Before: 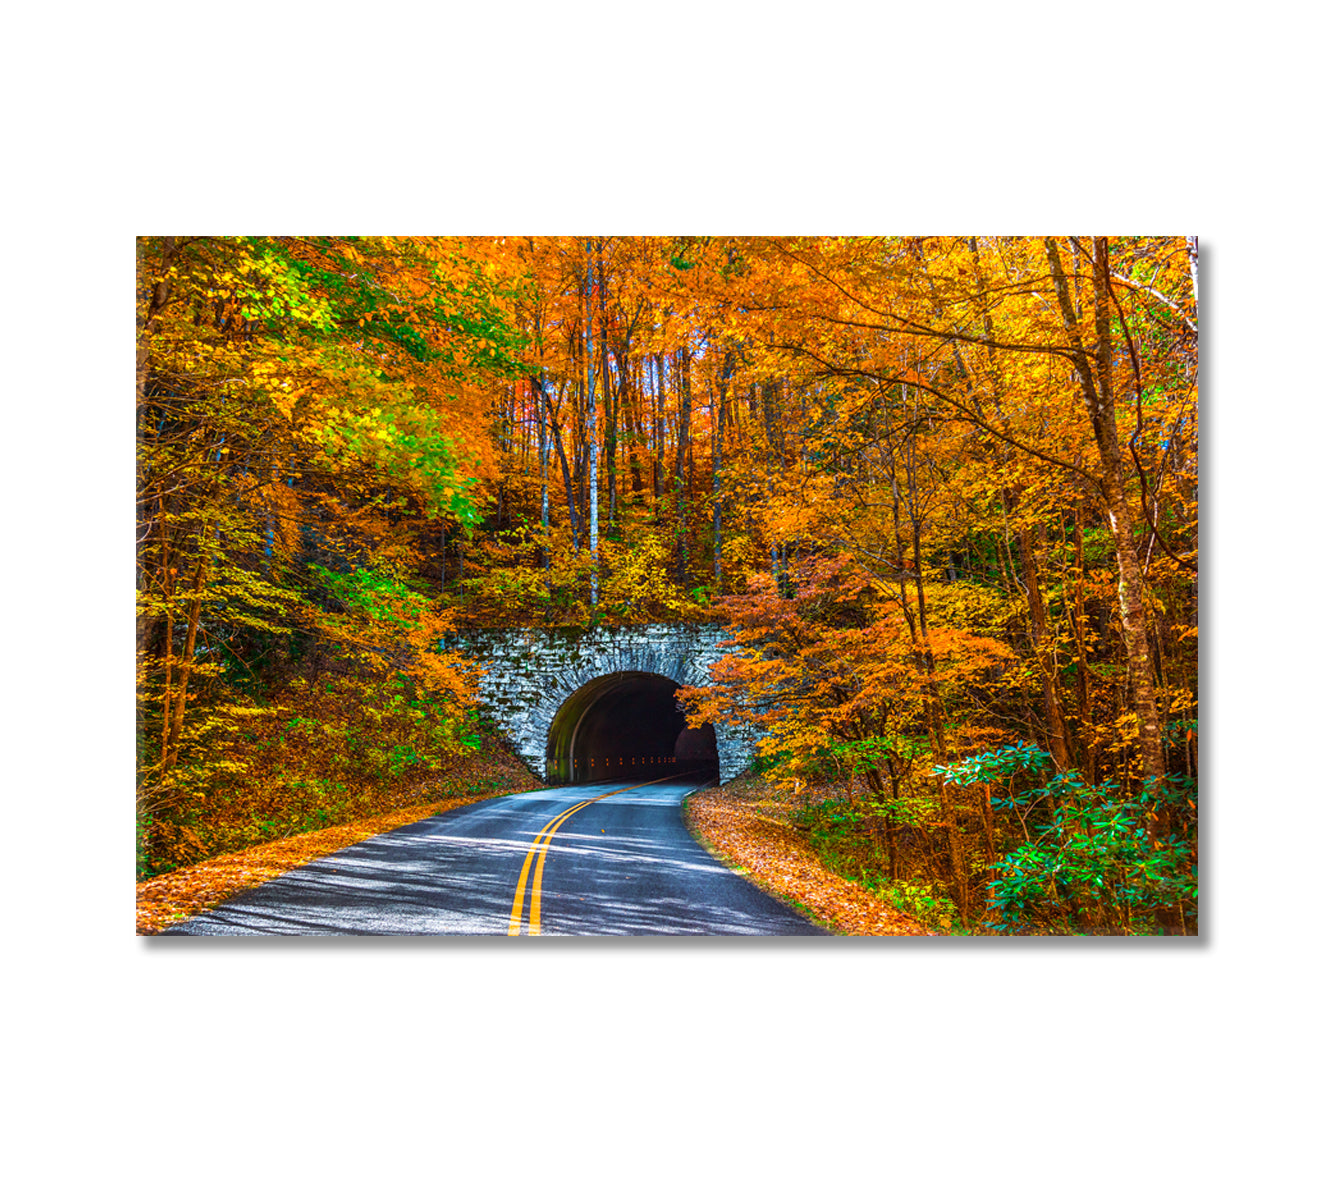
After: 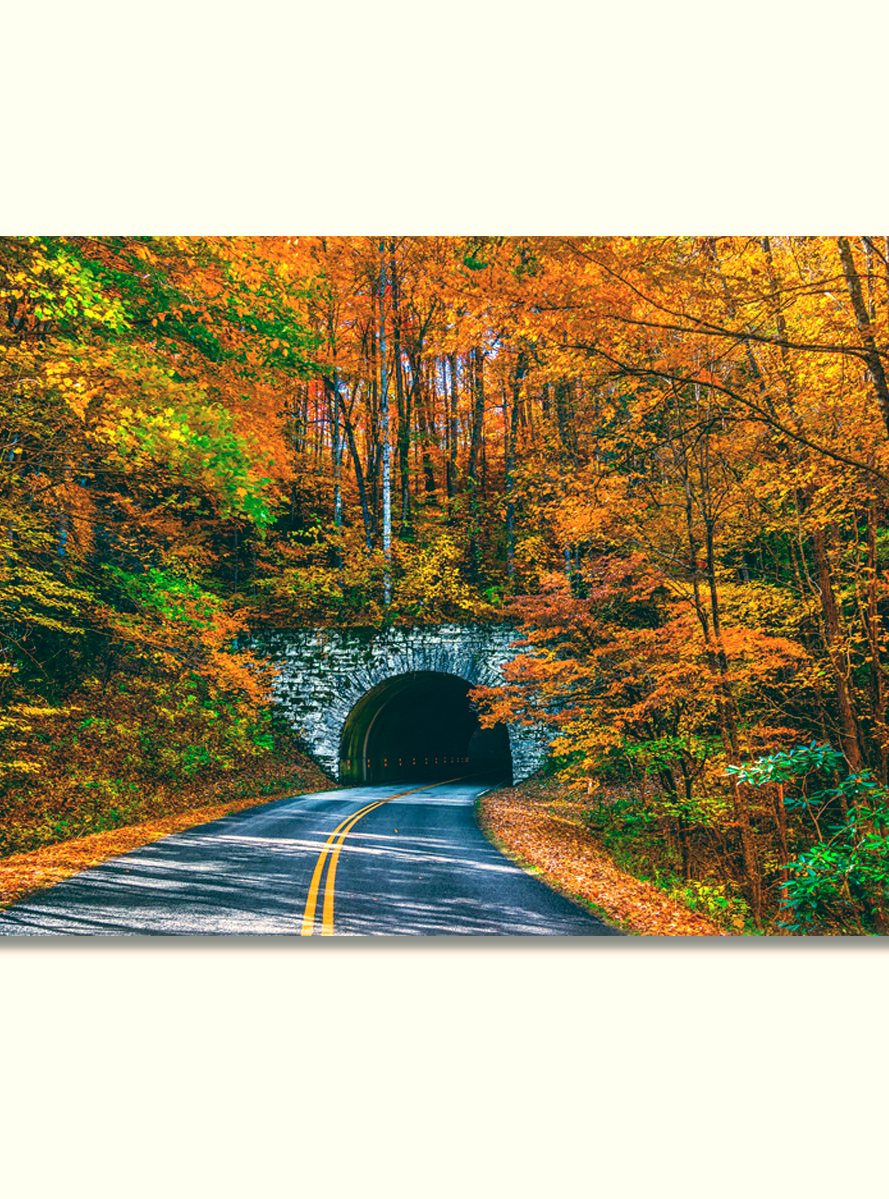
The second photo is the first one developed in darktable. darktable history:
color balance: lift [1.005, 0.99, 1.007, 1.01], gamma [1, 0.979, 1.011, 1.021], gain [0.923, 1.098, 1.025, 0.902], input saturation 90.45%, contrast 7.73%, output saturation 105.91%
crop and rotate: left 15.546%, right 17.787%
shadows and highlights: radius 334.93, shadows 63.48, highlights 6.06, compress 87.7%, highlights color adjustment 39.73%, soften with gaussian
